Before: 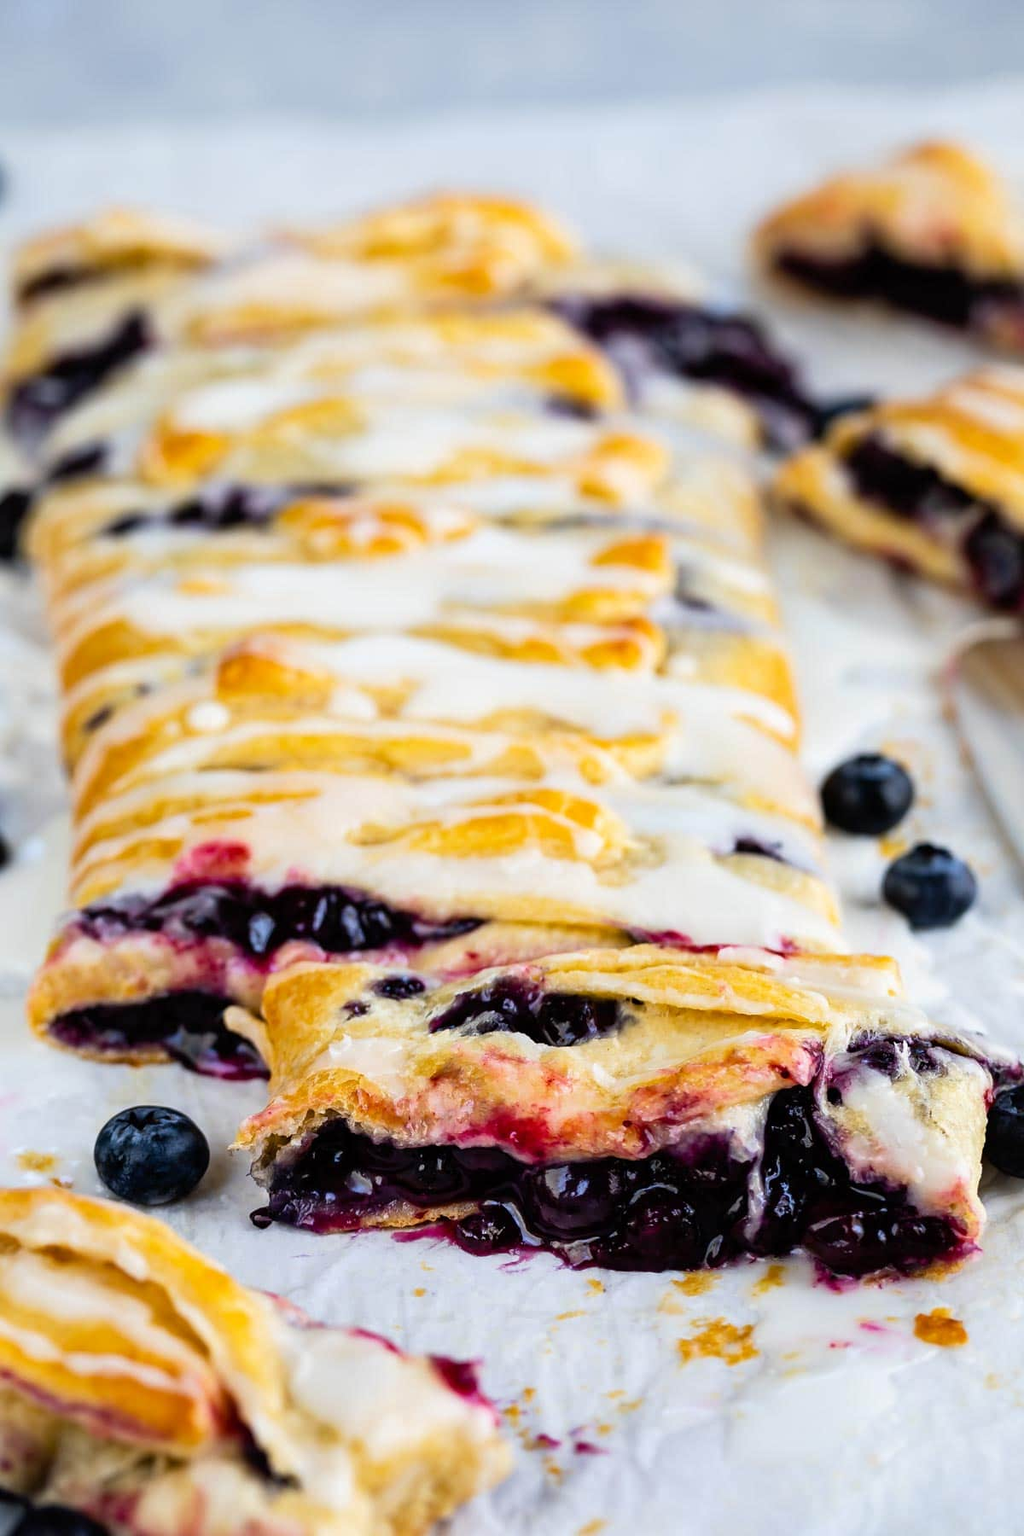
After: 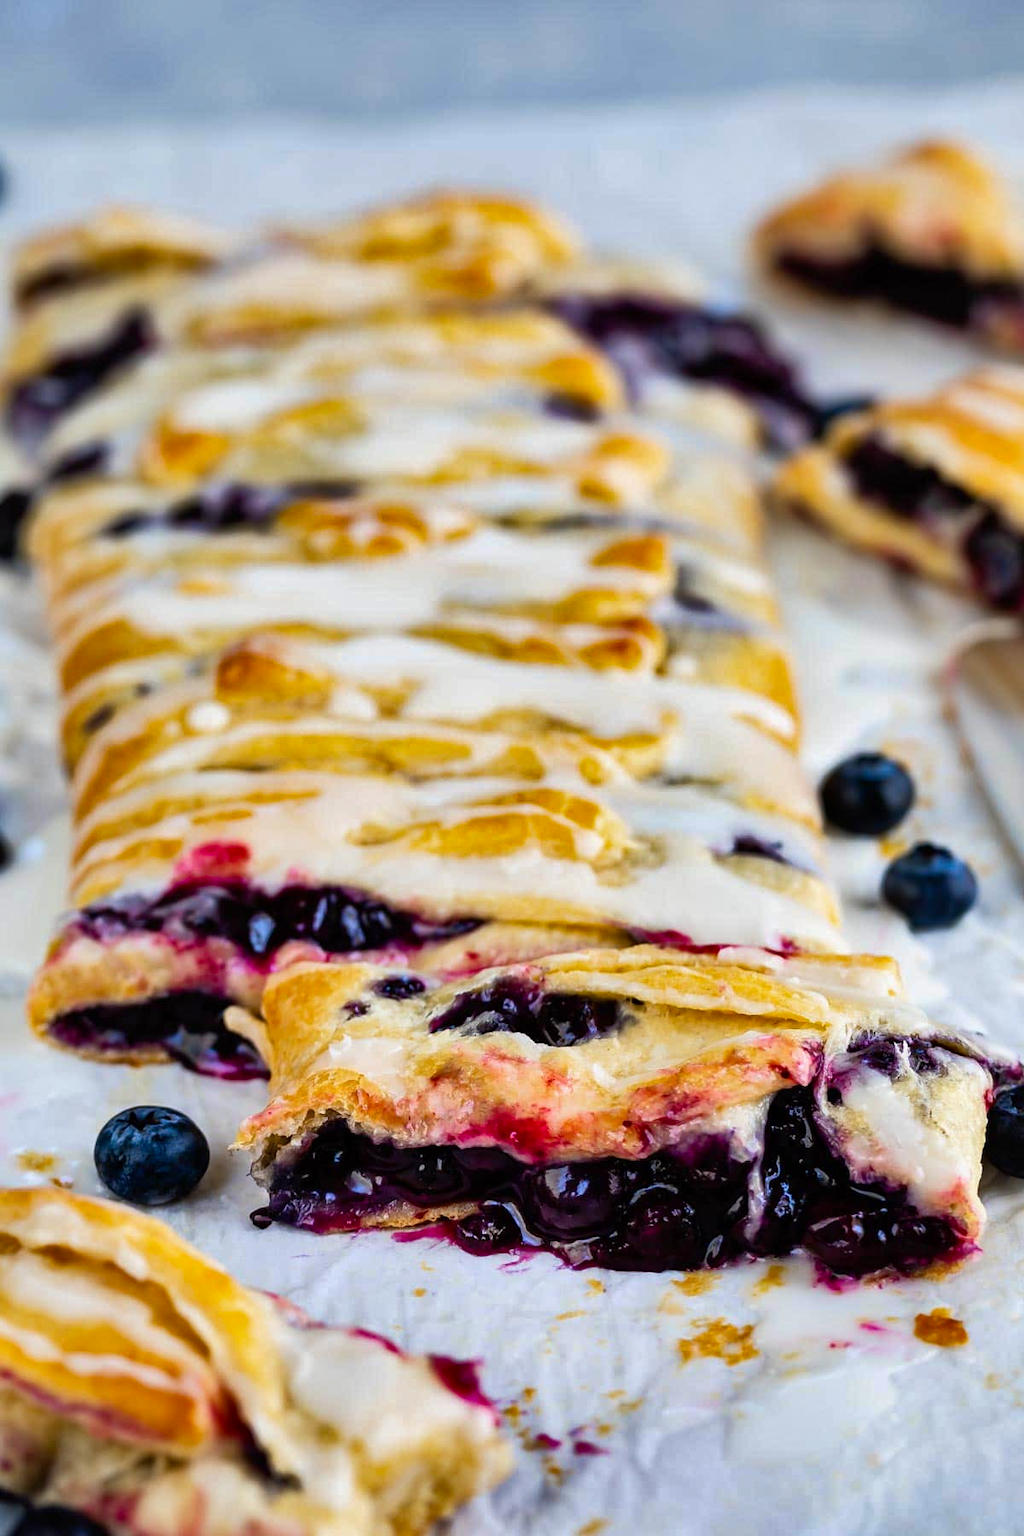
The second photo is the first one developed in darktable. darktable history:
color zones: curves: ch1 [(0.25, 0.5) (0.747, 0.71)]
shadows and highlights: radius 105.7, shadows 23.55, highlights -59.37, low approximation 0.01, soften with gaussian
